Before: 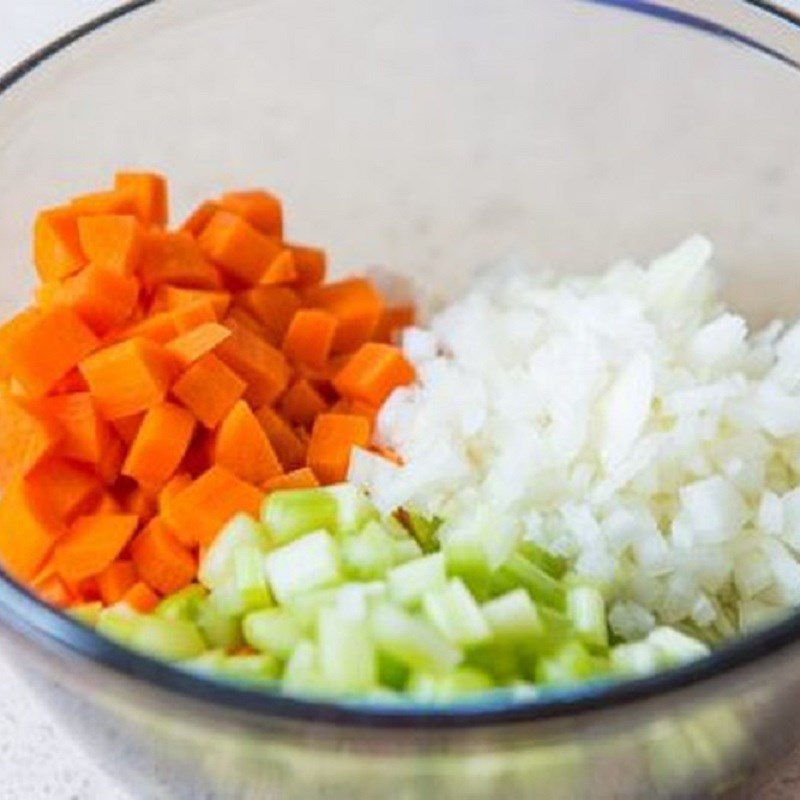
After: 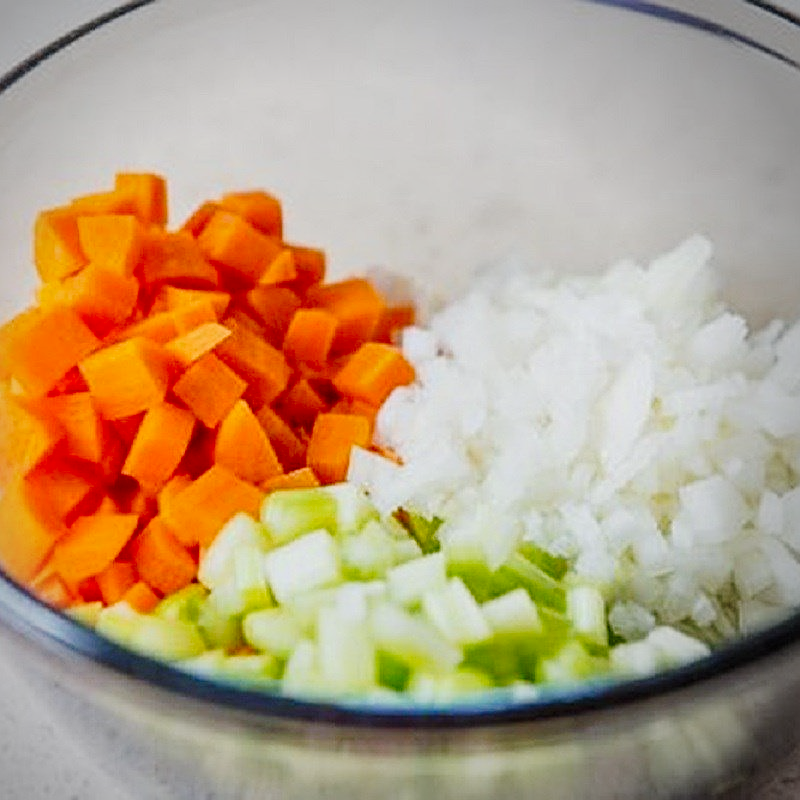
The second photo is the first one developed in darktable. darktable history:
tone curve: curves: ch0 [(0, 0) (0.049, 0.01) (0.154, 0.081) (0.491, 0.519) (0.748, 0.765) (1, 0.919)]; ch1 [(0, 0) (0.172, 0.123) (0.317, 0.272) (0.401, 0.422) (0.499, 0.497) (0.531, 0.54) (0.615, 0.603) (0.741, 0.783) (1, 1)]; ch2 [(0, 0) (0.411, 0.424) (0.483, 0.478) (0.544, 0.56) (0.686, 0.638) (1, 1)], preserve colors none
shadows and highlights: shadows 25.67, highlights -25.62
sharpen: on, module defaults
local contrast: mode bilateral grid, contrast 21, coarseness 50, detail 128%, midtone range 0.2
vignetting: center (-0.123, -0.005)
